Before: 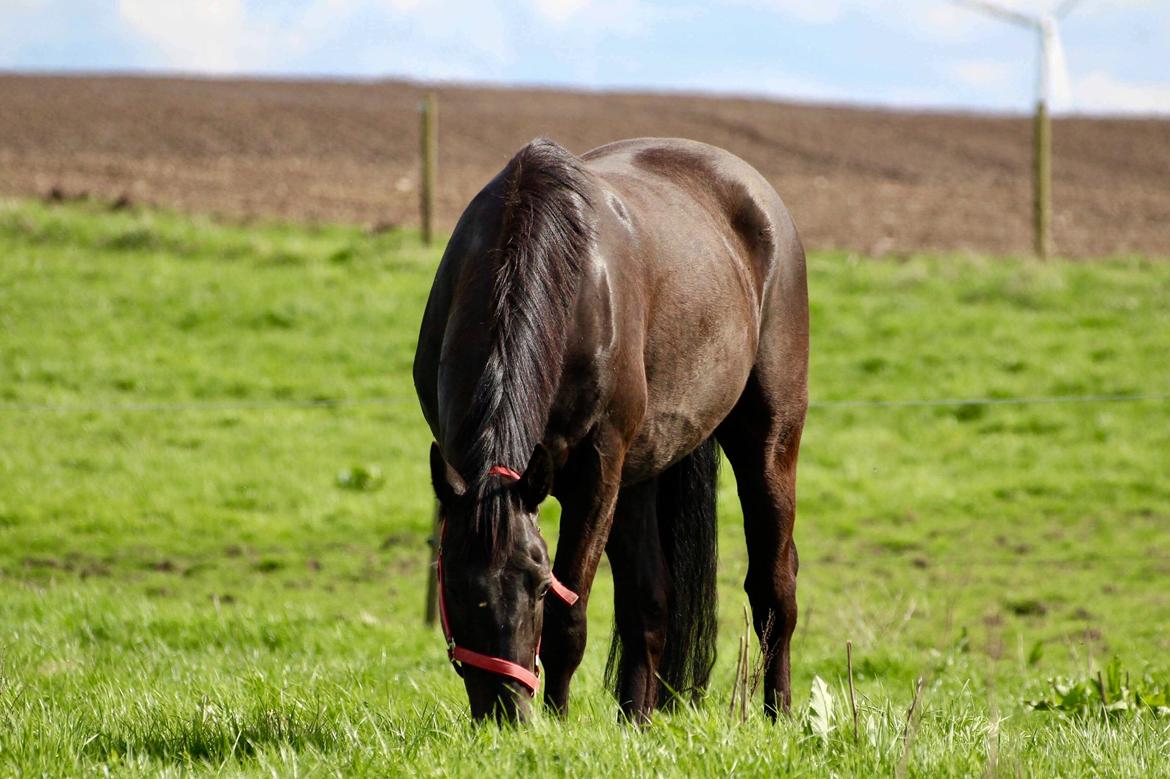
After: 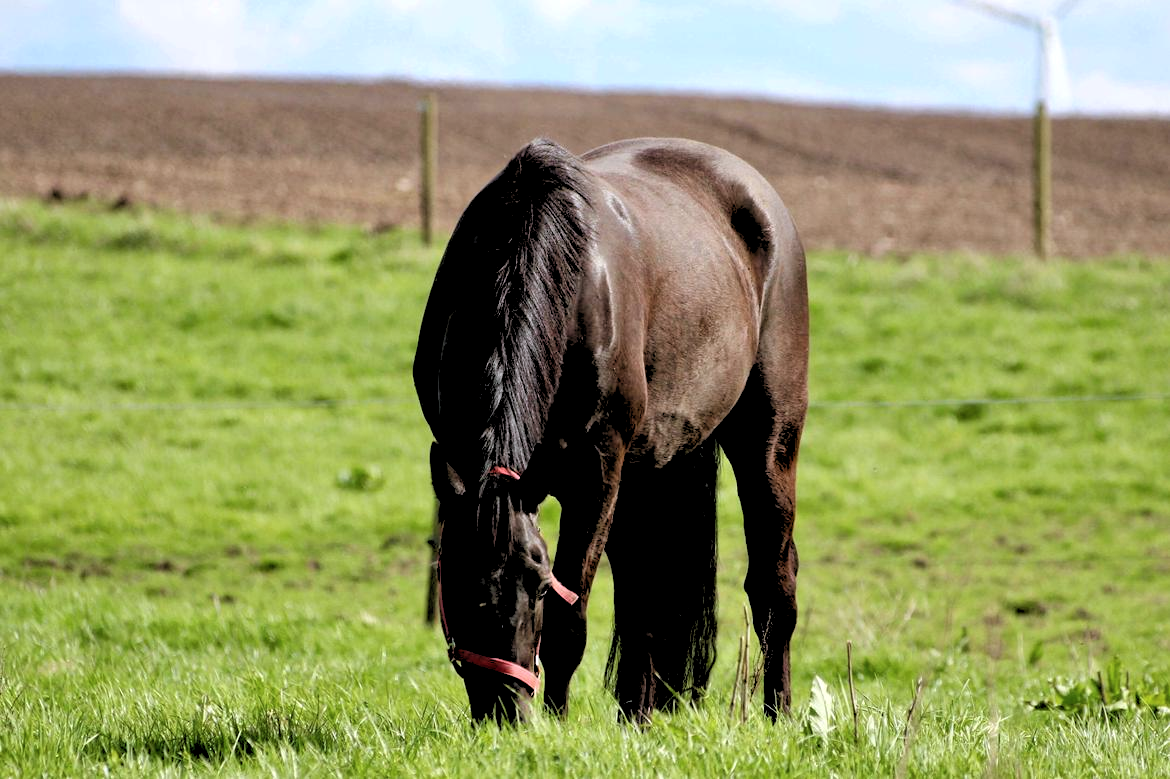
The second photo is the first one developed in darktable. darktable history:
color correction: highlights a* -0.137, highlights b* -5.91, shadows a* -0.137, shadows b* -0.137
rgb levels: levels [[0.029, 0.461, 0.922], [0, 0.5, 1], [0, 0.5, 1]]
